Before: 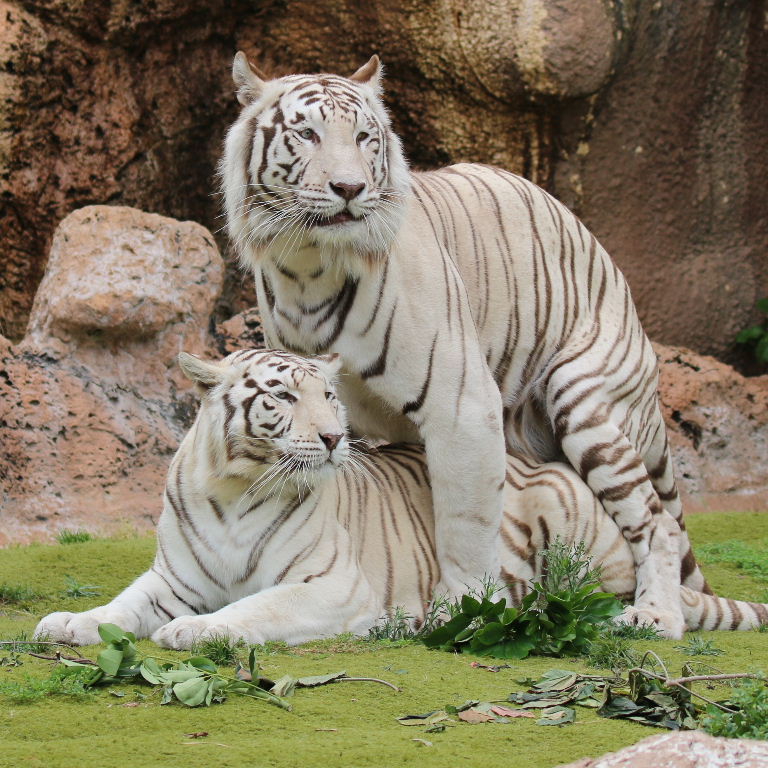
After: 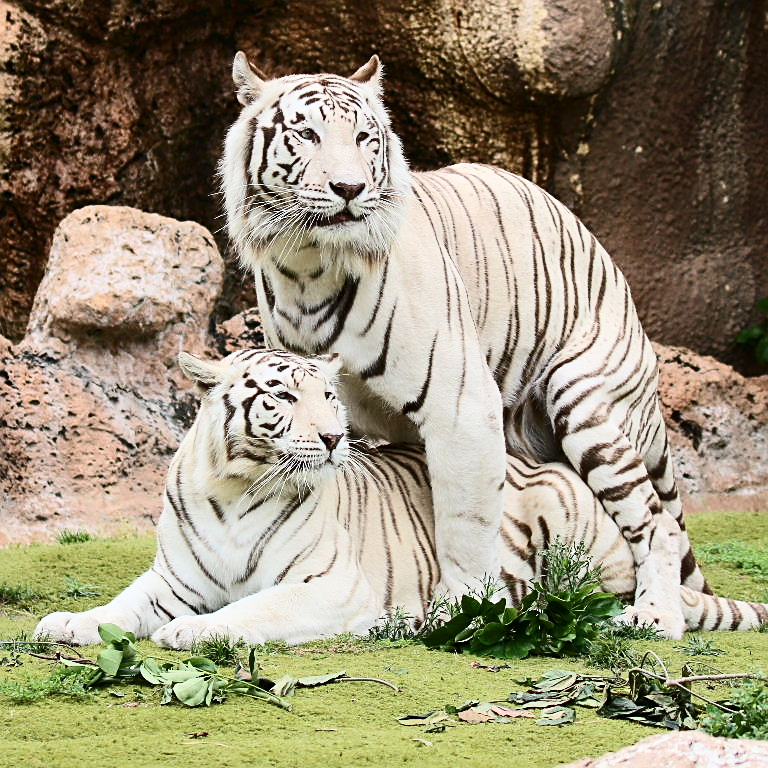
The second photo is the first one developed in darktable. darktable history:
contrast brightness saturation: contrast 0.39, brightness 0.1
sharpen: on, module defaults
